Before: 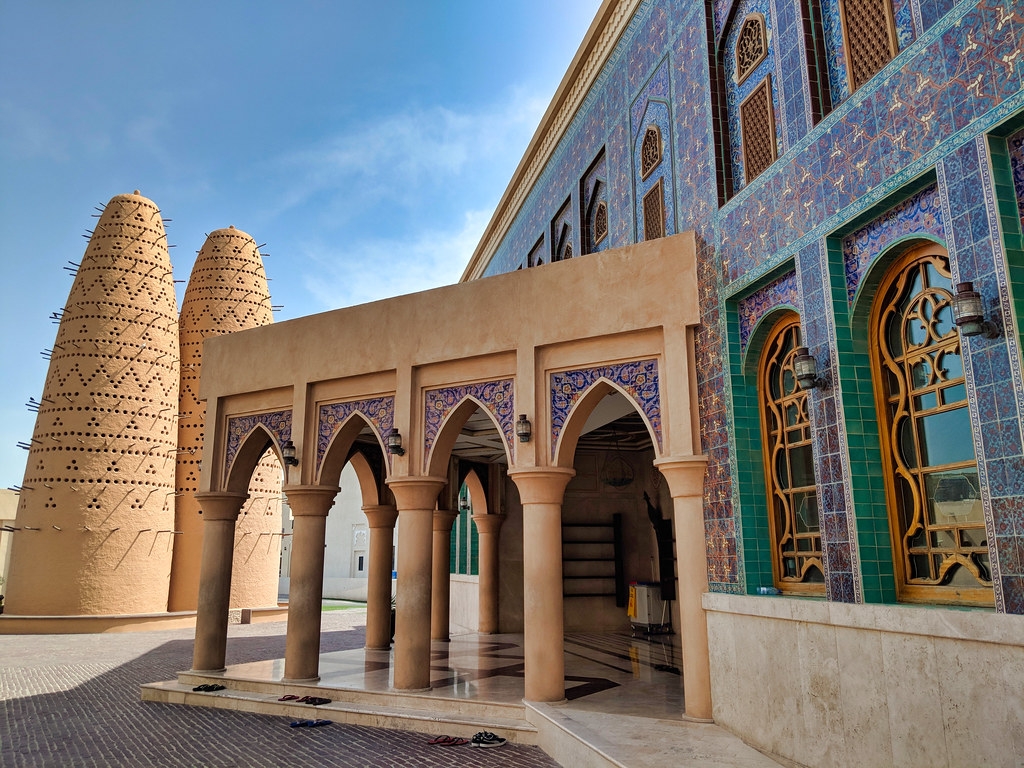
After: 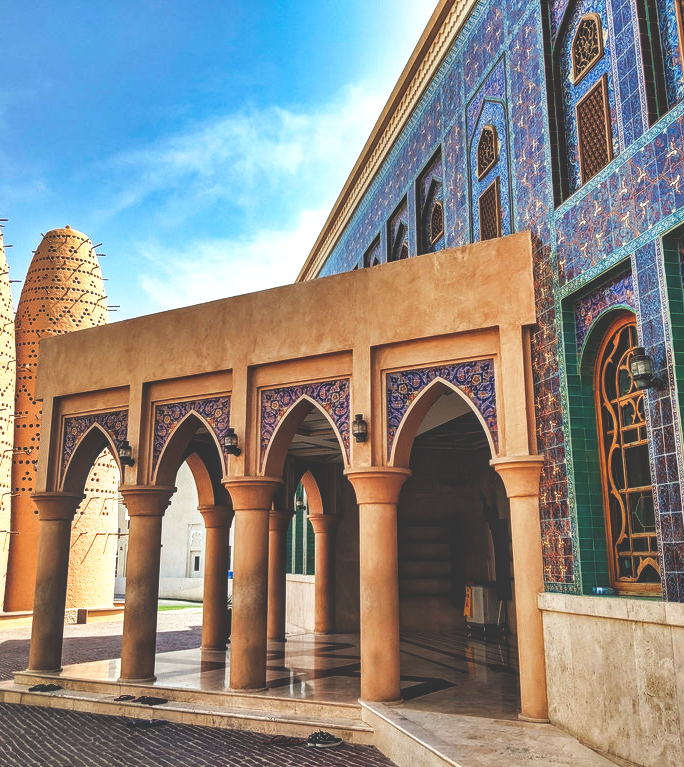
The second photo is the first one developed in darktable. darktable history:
local contrast: on, module defaults
crop and rotate: left 16.095%, right 17.101%
haze removal: compatibility mode true, adaptive false
base curve: curves: ch0 [(0, 0.036) (0.007, 0.037) (0.604, 0.887) (1, 1)], preserve colors none
